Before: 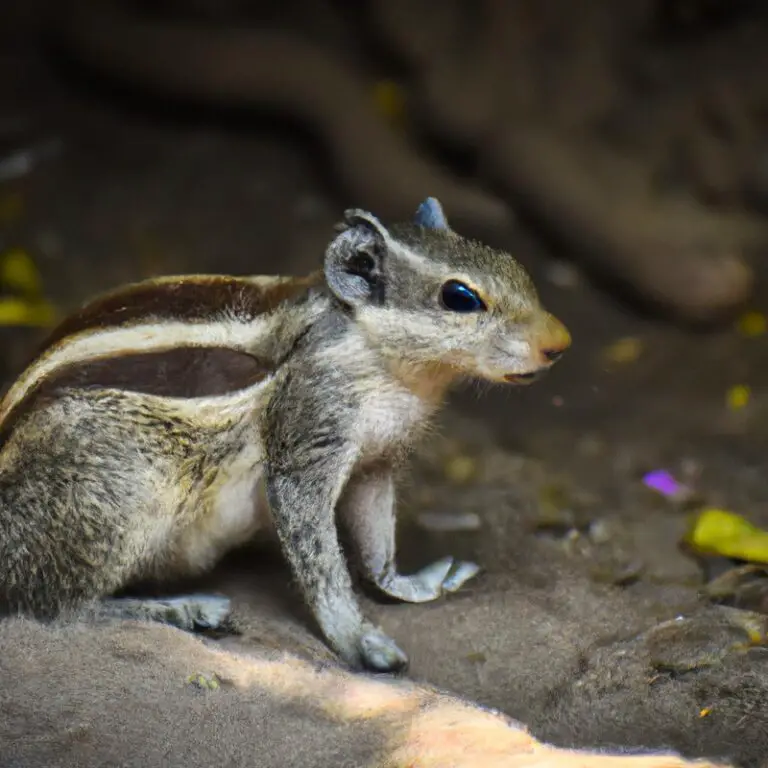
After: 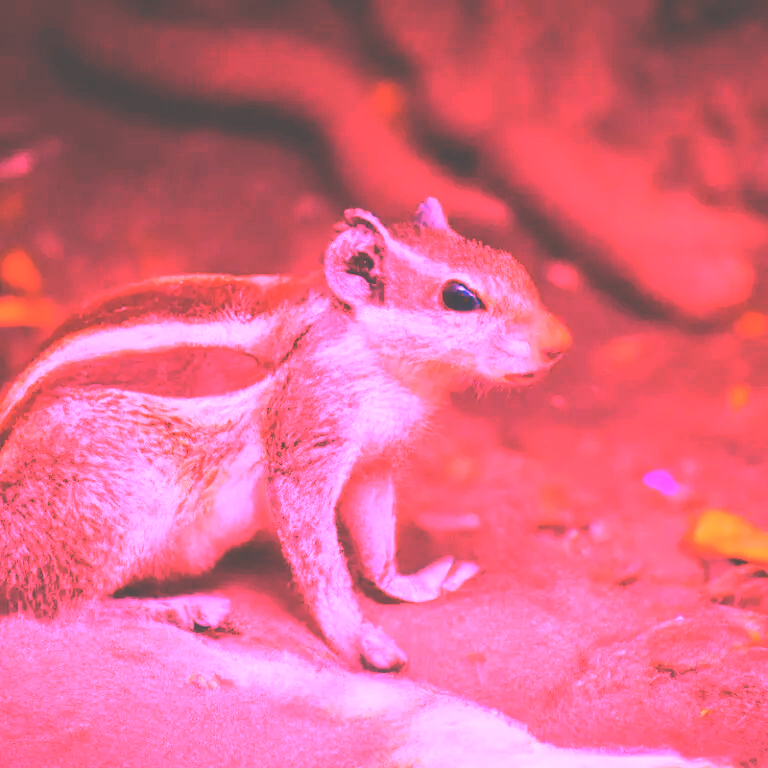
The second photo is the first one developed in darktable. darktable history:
base curve: curves: ch0 [(0, 0) (0.472, 0.508) (1, 1)]
exposure: black level correction -0.062, exposure -0.05 EV, compensate highlight preservation false
white balance: red 4.26, blue 1.802
